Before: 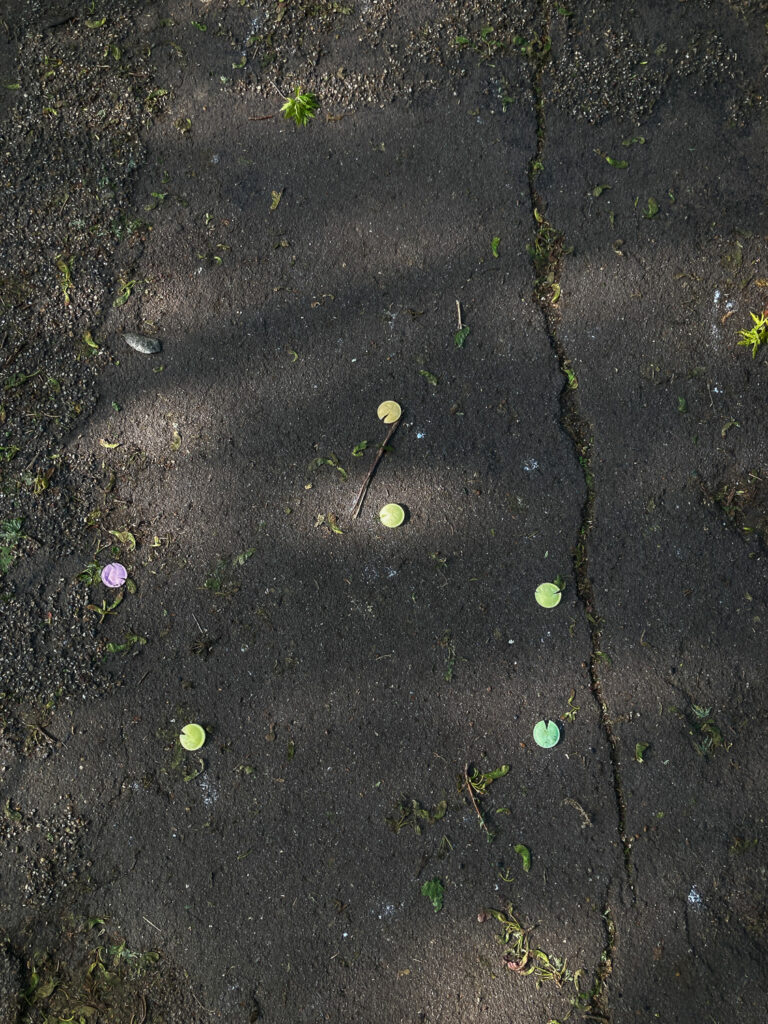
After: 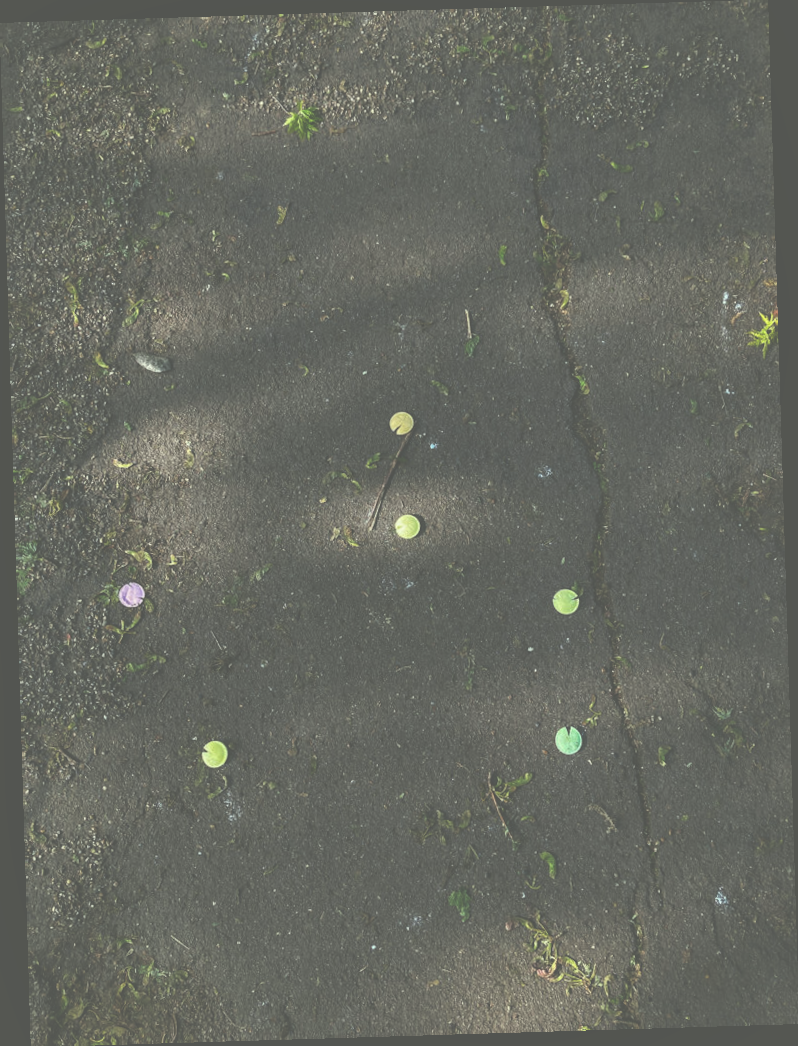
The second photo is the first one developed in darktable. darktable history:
shadows and highlights: radius 100.41, shadows 50.55, highlights -64.36, highlights color adjustment 49.82%, soften with gaussian
exposure: black level correction -0.087, compensate highlight preservation false
rotate and perspective: rotation -1.75°, automatic cropping off
color correction: highlights a* -4.28, highlights b* 6.53
